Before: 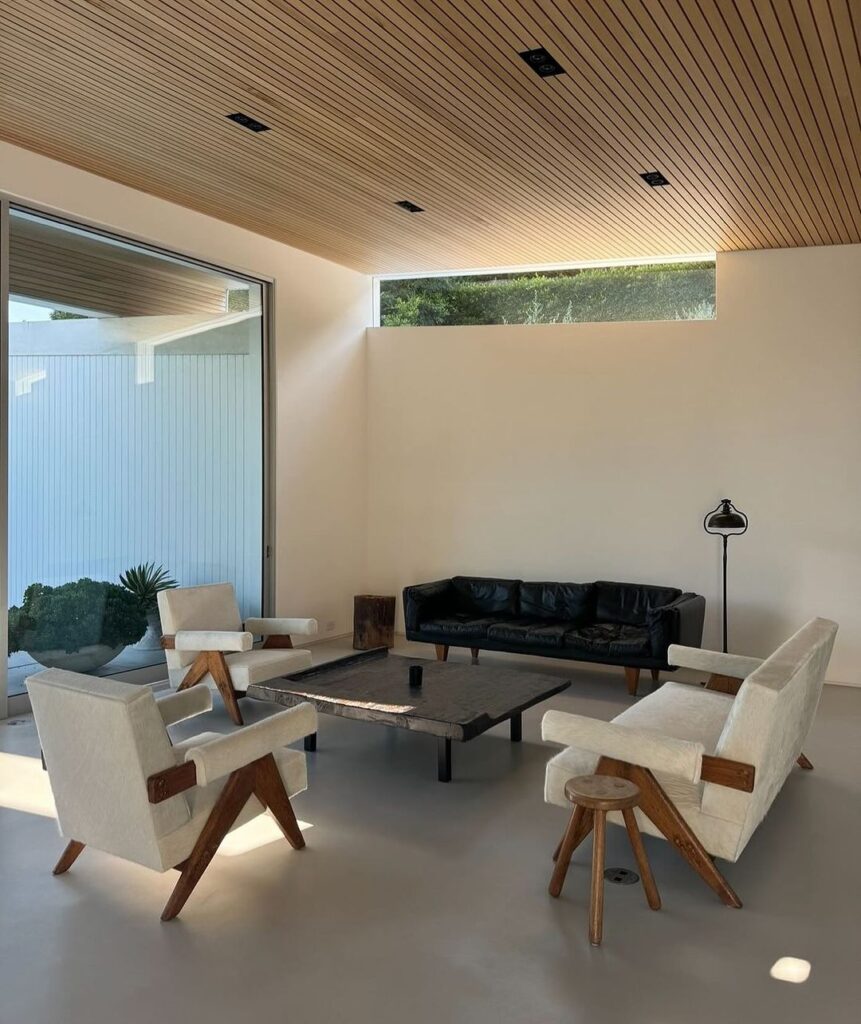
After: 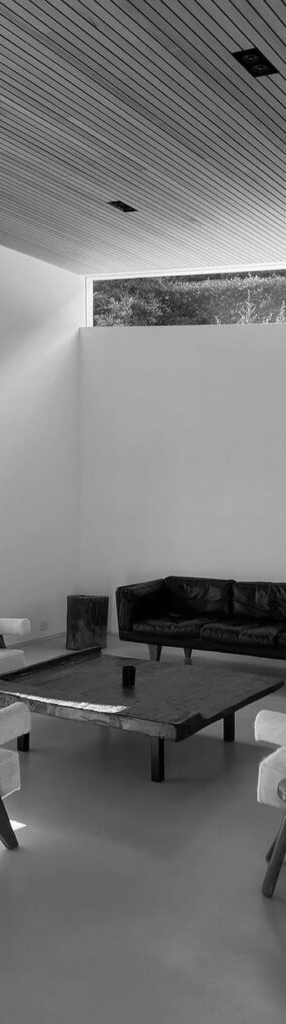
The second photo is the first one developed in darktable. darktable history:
monochrome: on, module defaults
crop: left 33.36%, right 33.36%
